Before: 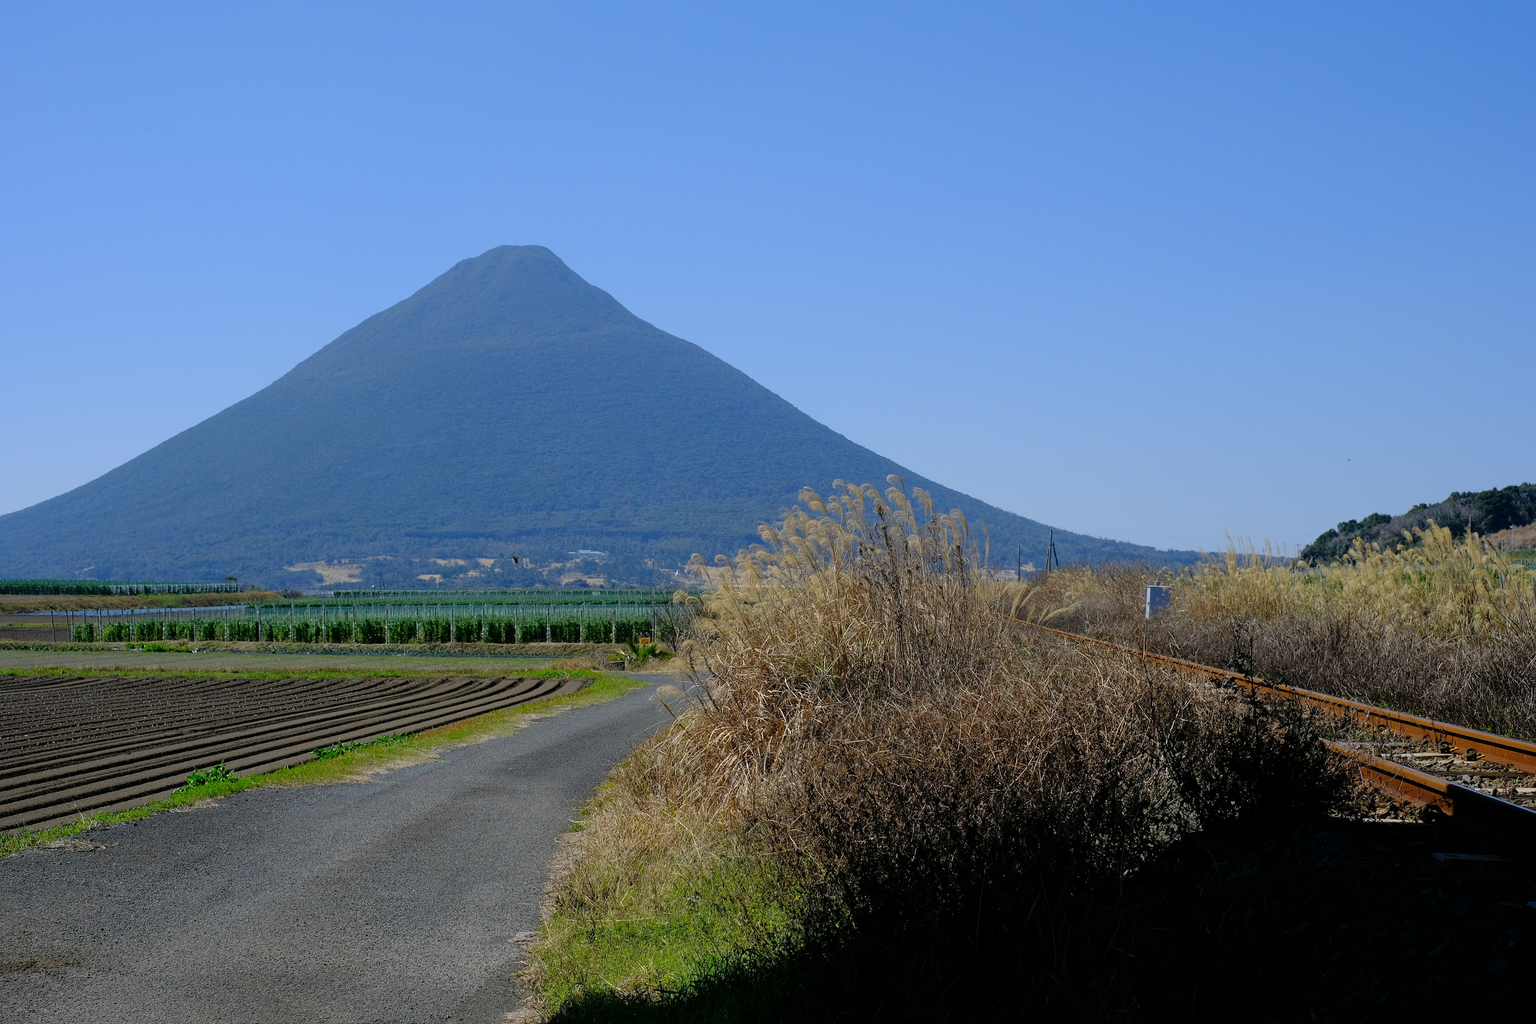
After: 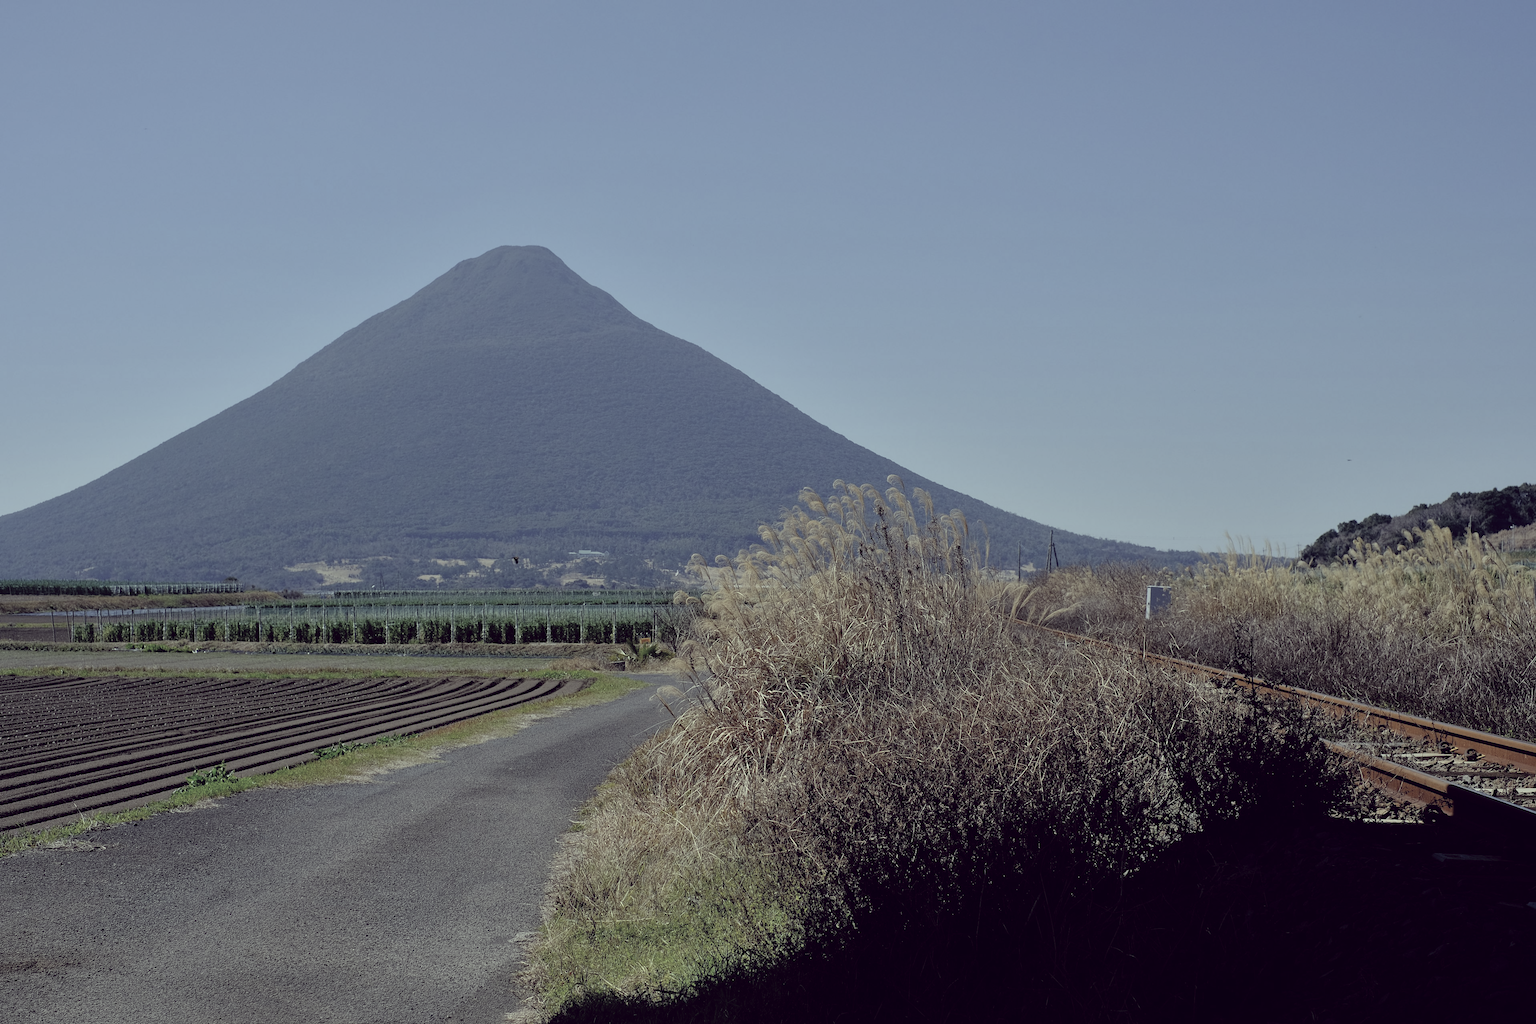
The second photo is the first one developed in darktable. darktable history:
color correction: highlights a* -20.23, highlights b* 20.86, shadows a* 19.39, shadows b* -20.83, saturation 0.419
shadows and highlights: shadows 25.51, highlights -48.09, soften with gaussian
